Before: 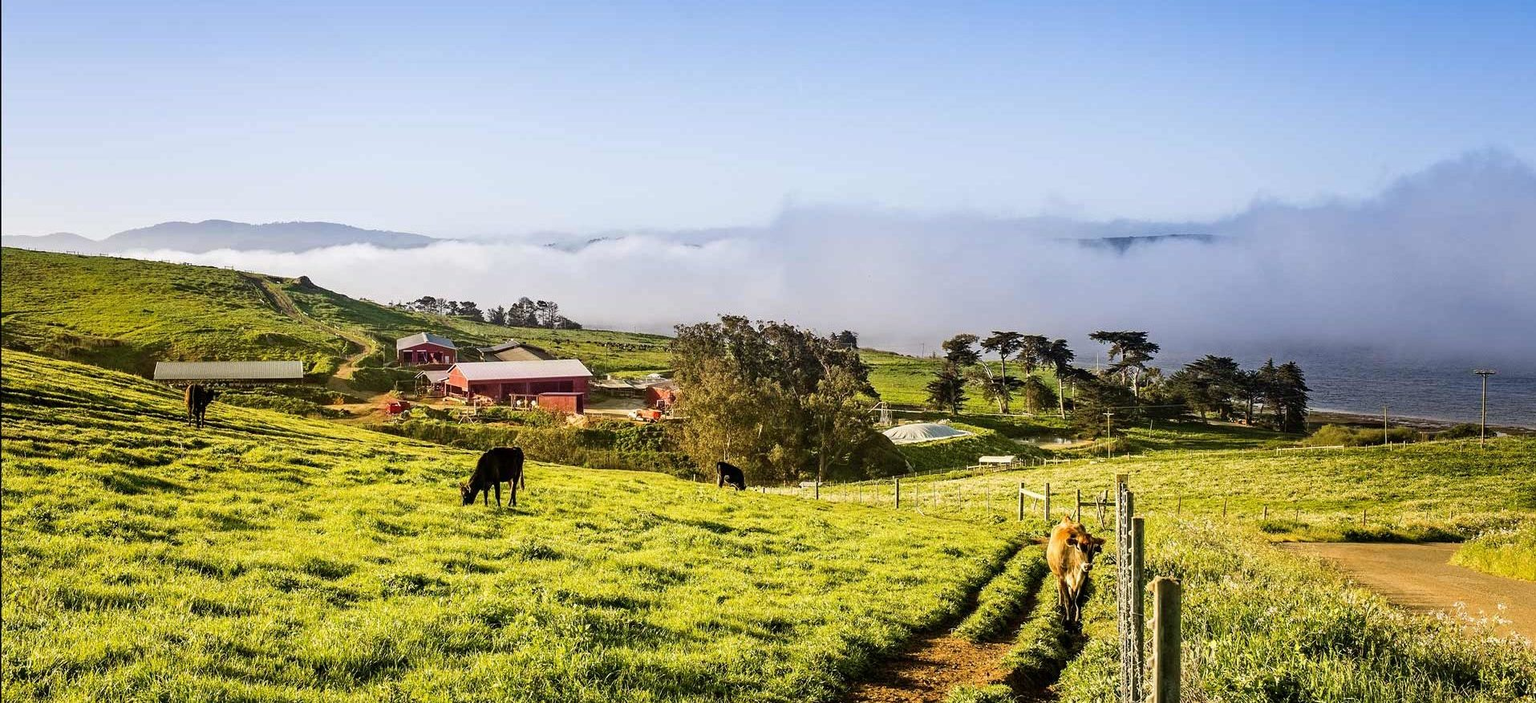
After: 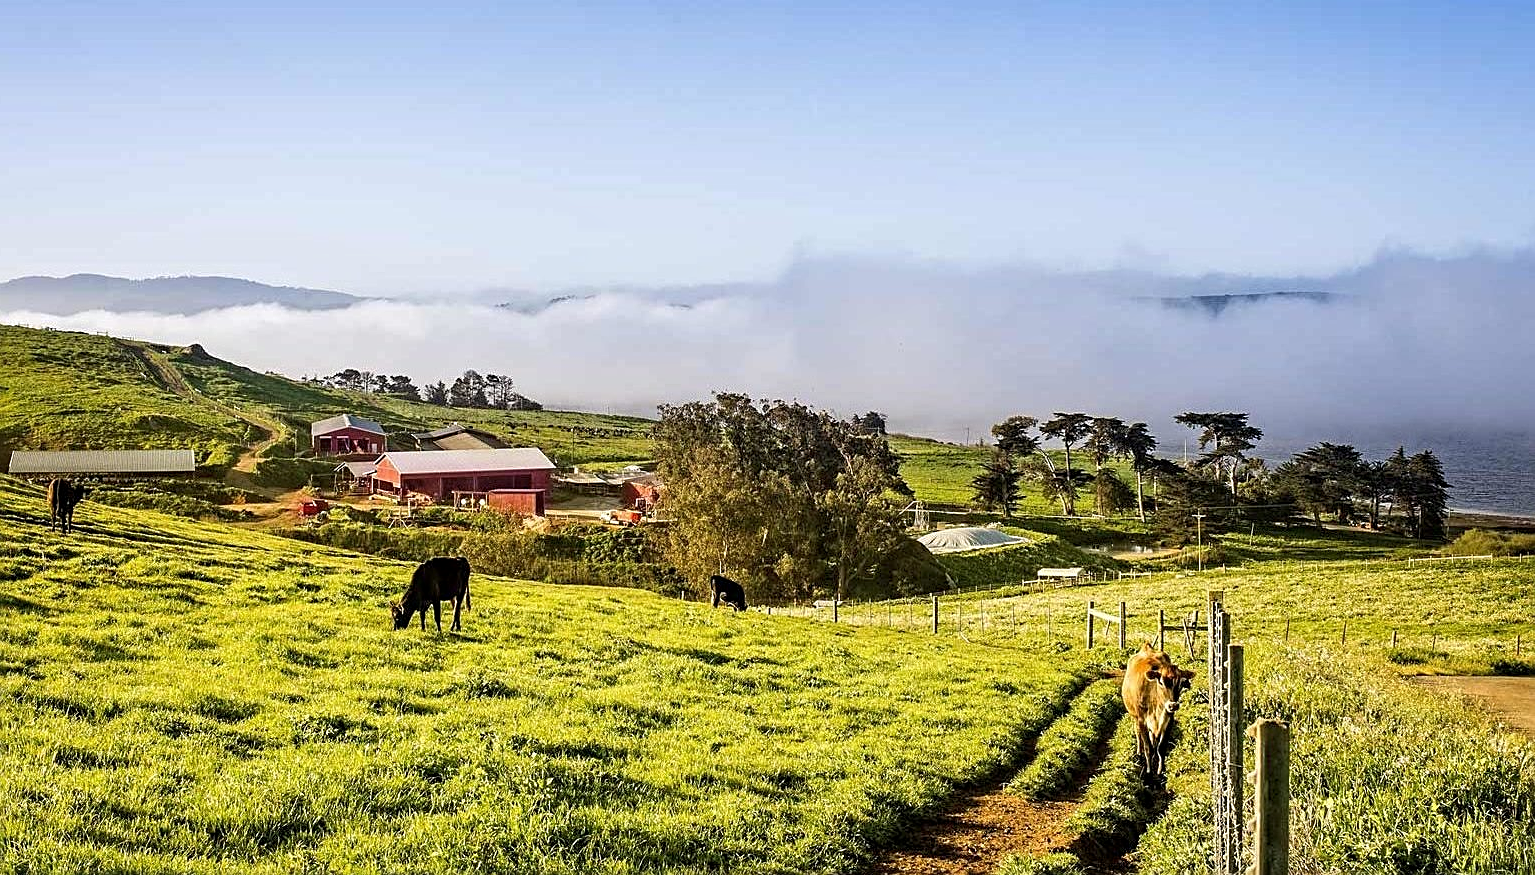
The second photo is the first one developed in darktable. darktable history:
crop and rotate: left 9.597%, right 10.195%
local contrast: highlights 100%, shadows 100%, detail 120%, midtone range 0.2
sharpen: on, module defaults
